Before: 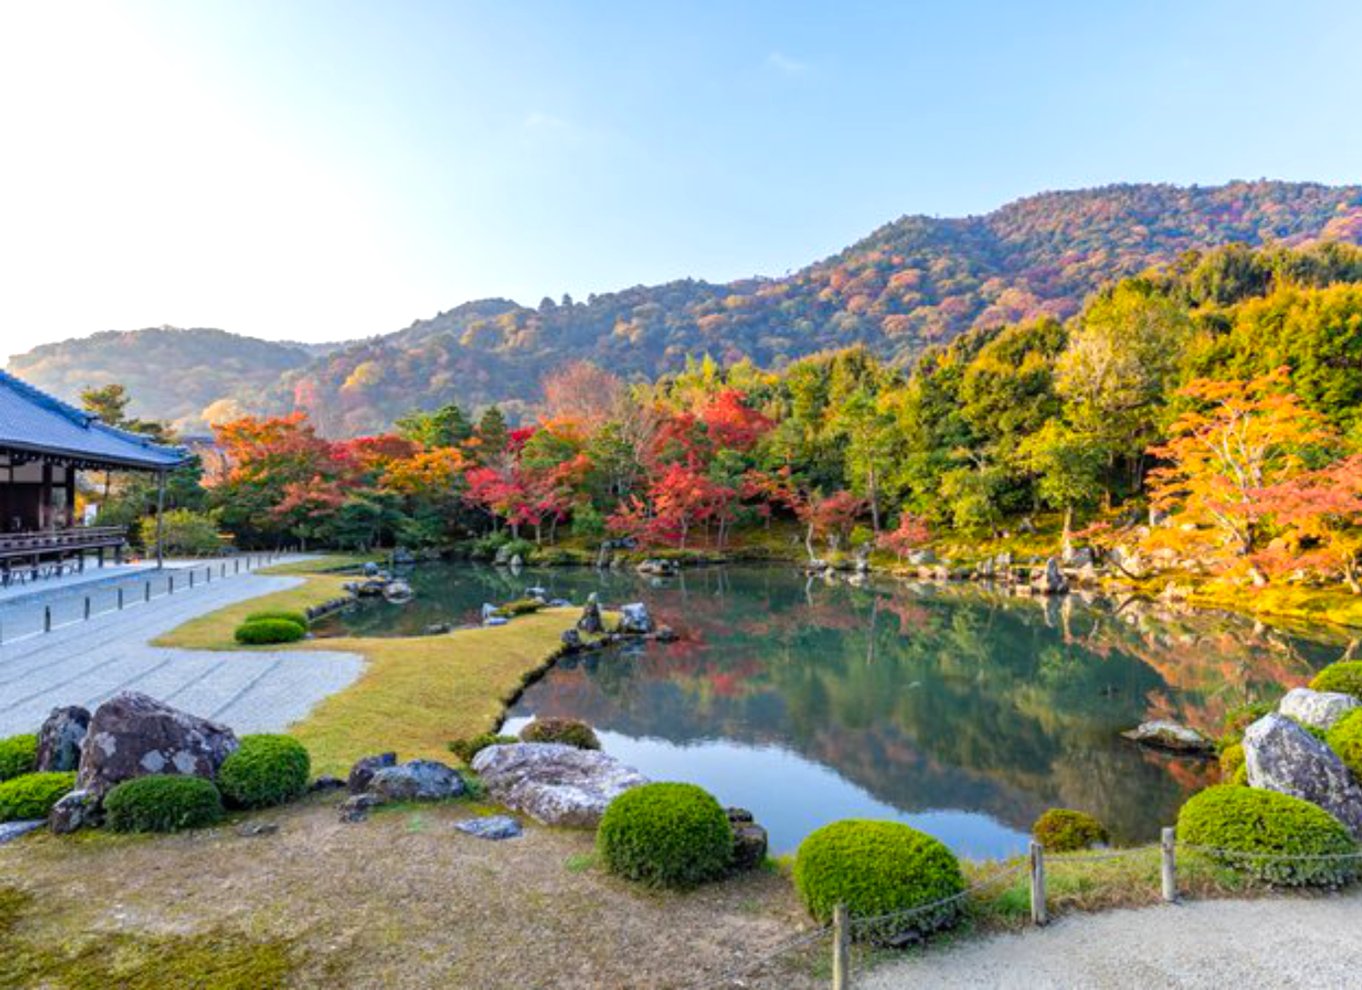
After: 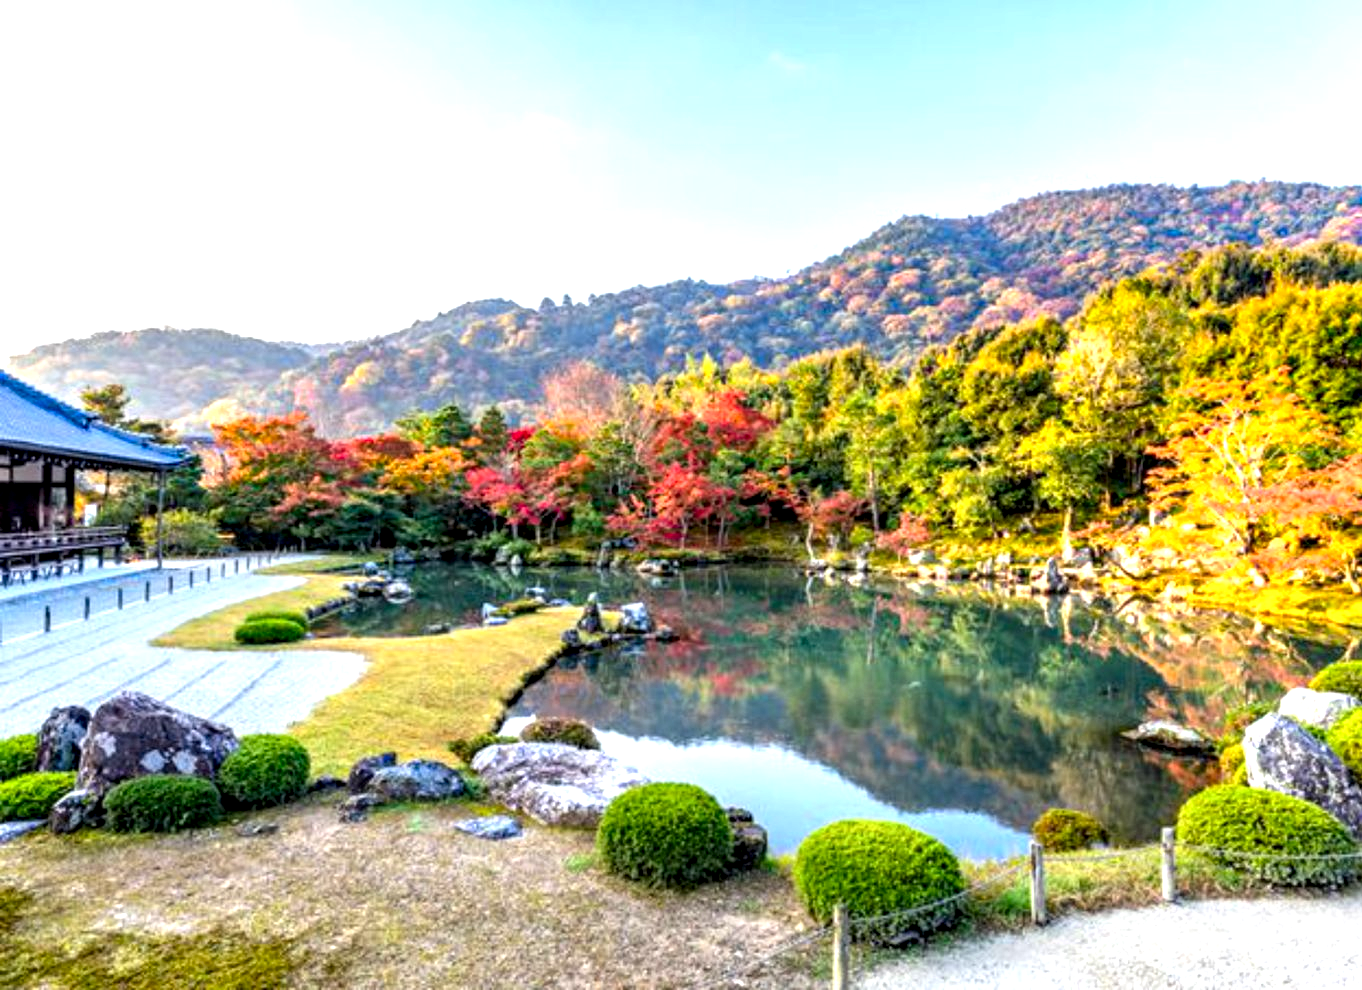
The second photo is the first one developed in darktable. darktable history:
exposure: exposure 0.665 EV, compensate exposure bias true, compensate highlight preservation false
contrast brightness saturation: contrast -0.096, brightness 0.048, saturation 0.076
local contrast: highlights 80%, shadows 57%, detail 173%, midtone range 0.6
